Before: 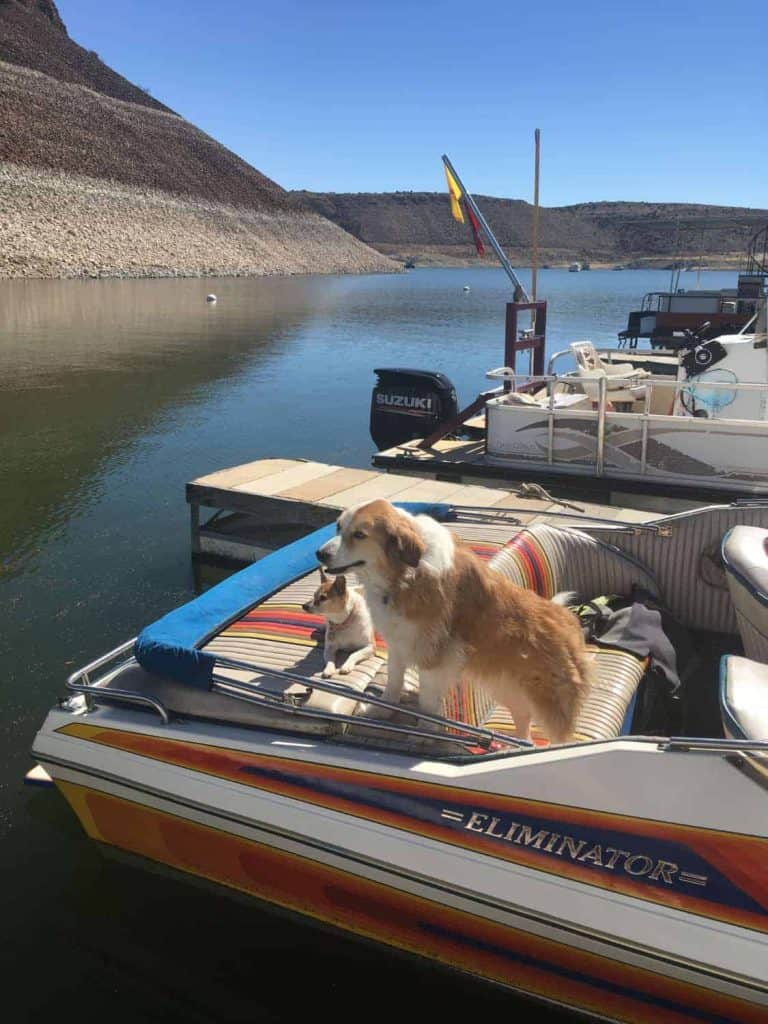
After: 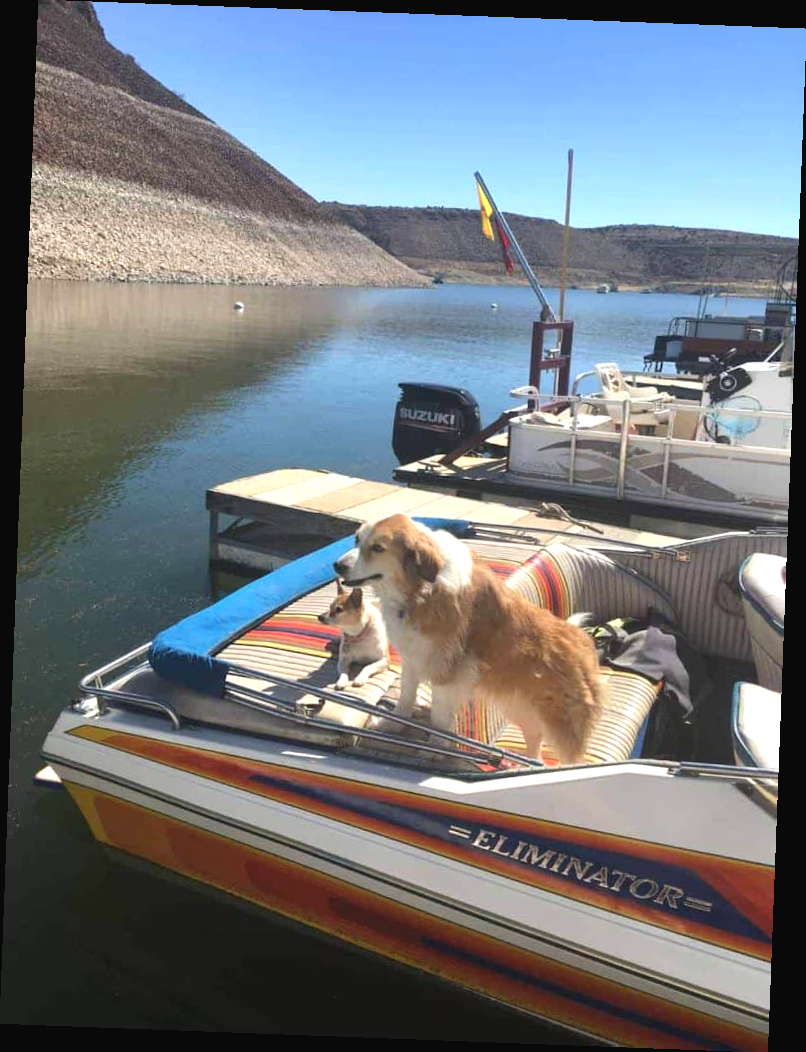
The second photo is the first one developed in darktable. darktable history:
rotate and perspective: rotation 2.17°, automatic cropping off
exposure: black level correction -0.002, exposure 0.54 EV, compensate highlight preservation false
